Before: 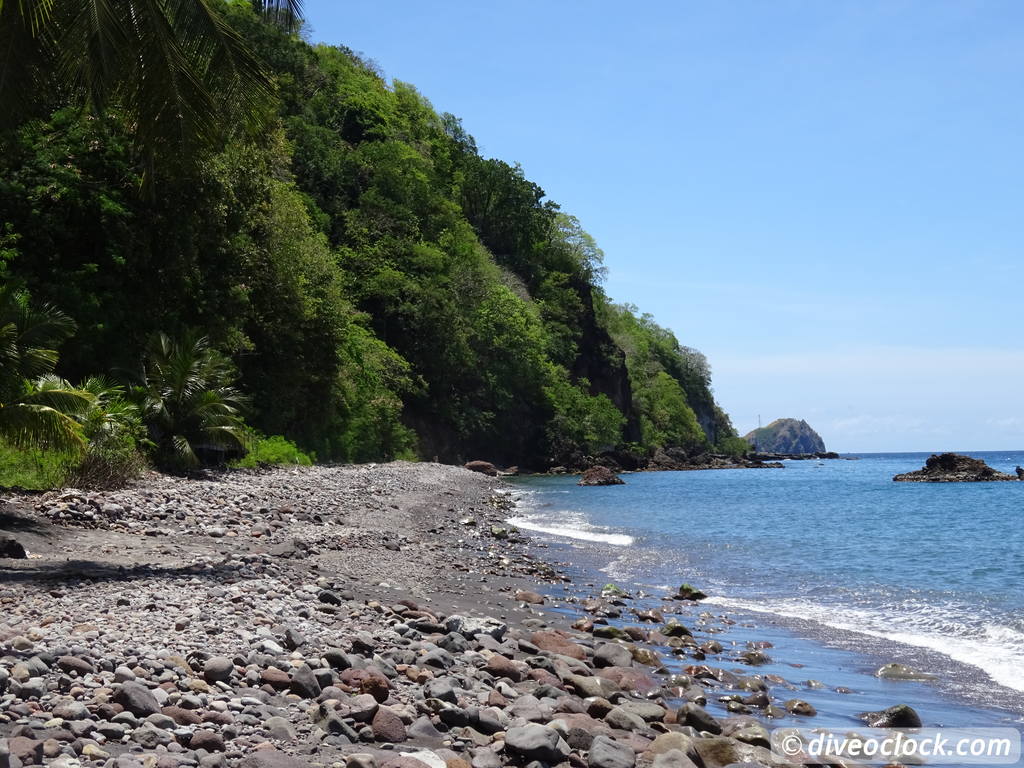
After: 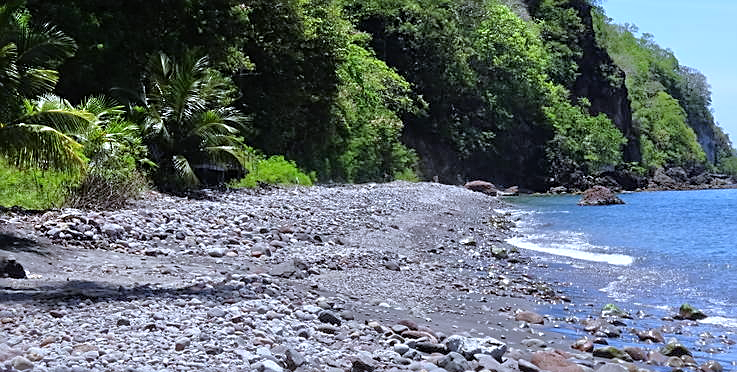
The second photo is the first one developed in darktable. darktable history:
sharpen: on, module defaults
crop: top 36.498%, right 27.964%, bottom 14.995%
white balance: red 0.948, green 1.02, blue 1.176
tone equalizer: -7 EV 0.15 EV, -6 EV 0.6 EV, -5 EV 1.15 EV, -4 EV 1.33 EV, -3 EV 1.15 EV, -2 EV 0.6 EV, -1 EV 0.15 EV, mask exposure compensation -0.5 EV
